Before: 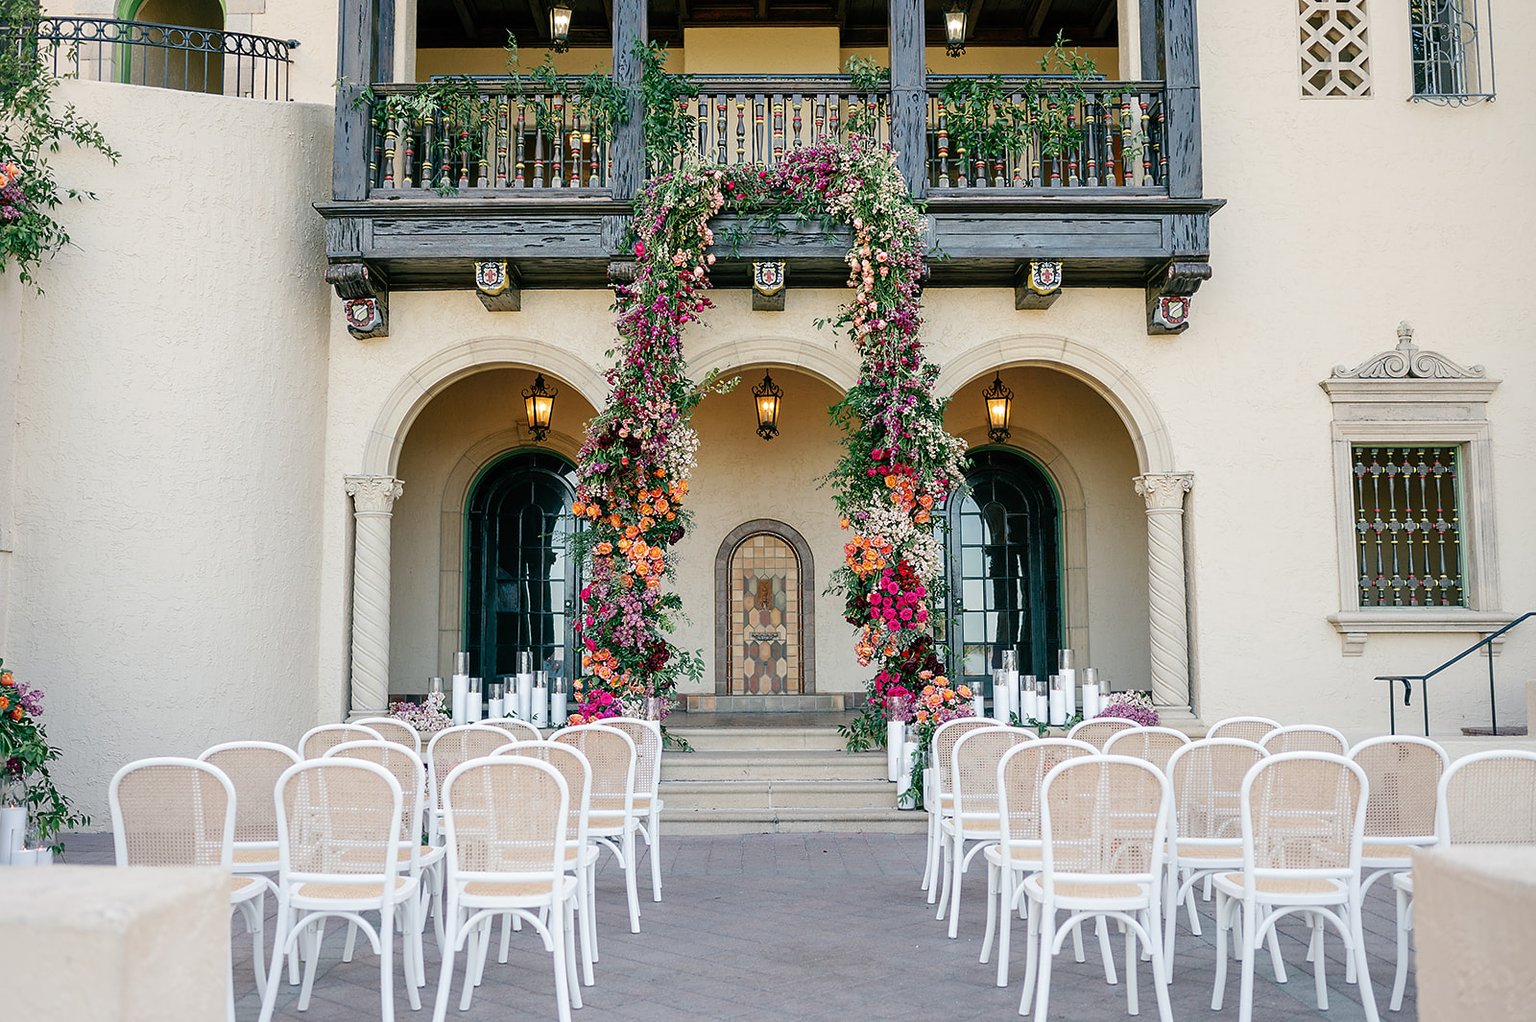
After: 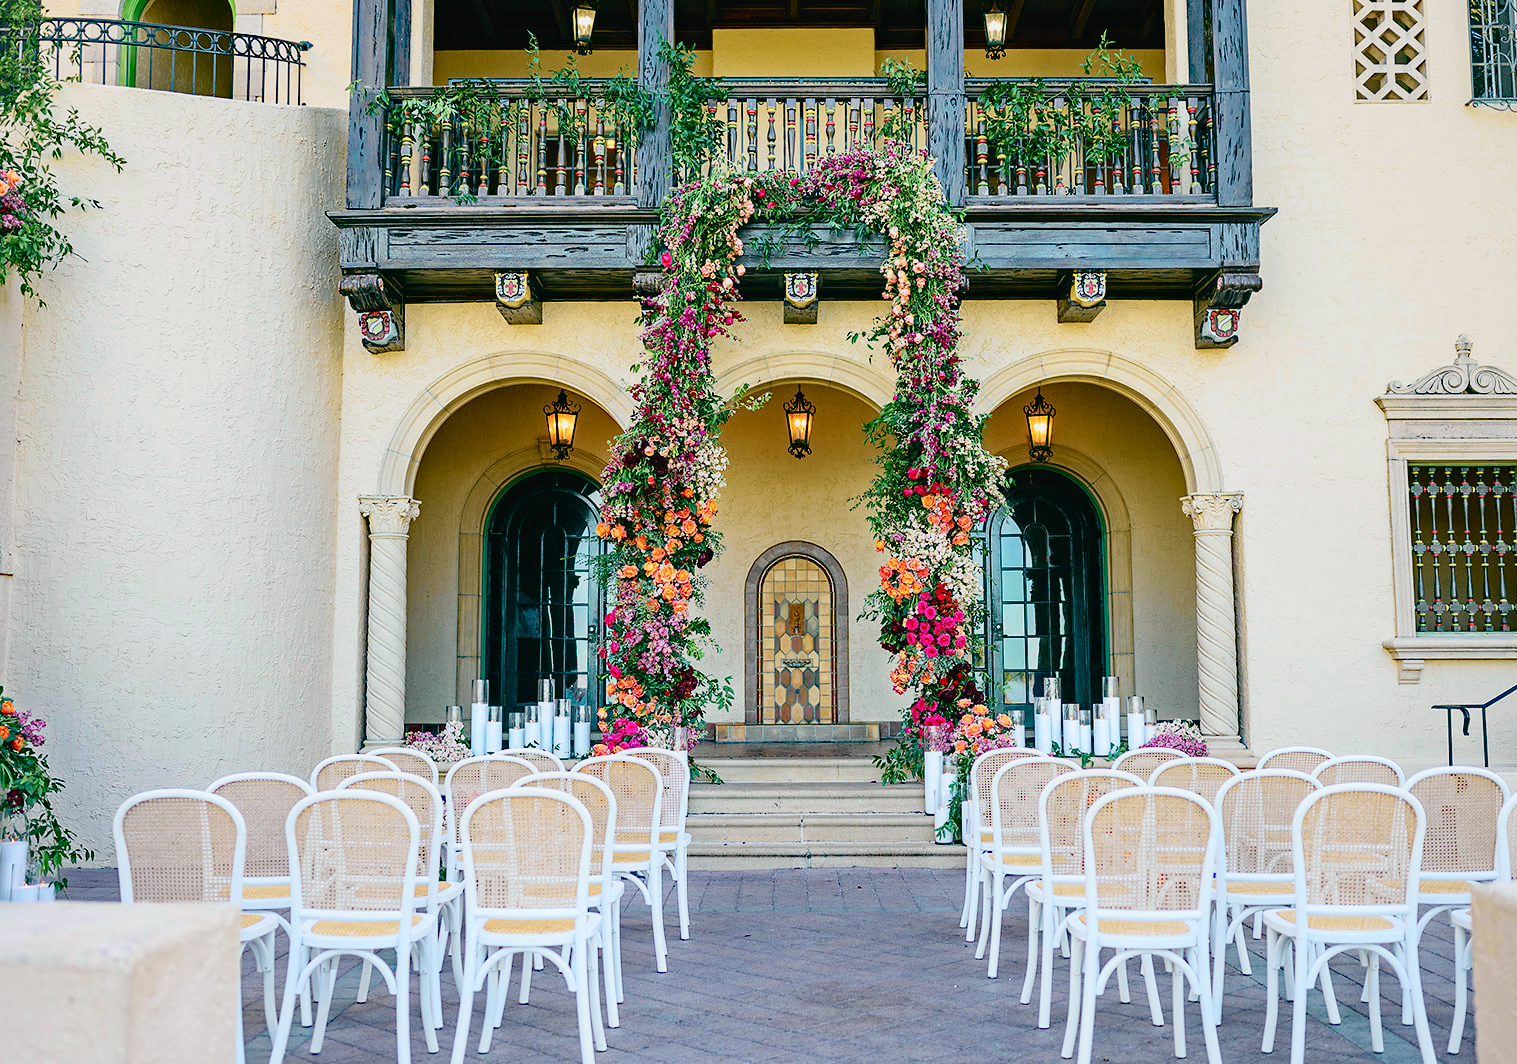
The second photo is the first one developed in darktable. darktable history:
crop and rotate: right 5.167%
haze removal: strength 0.53, distance 0.925, compatibility mode true, adaptive false
tone curve: curves: ch0 [(0, 0.022) (0.114, 0.088) (0.282, 0.316) (0.446, 0.511) (0.613, 0.693) (0.786, 0.843) (0.999, 0.949)]; ch1 [(0, 0) (0.395, 0.343) (0.463, 0.427) (0.486, 0.474) (0.503, 0.5) (0.535, 0.522) (0.555, 0.546) (0.594, 0.614) (0.755, 0.793) (1, 1)]; ch2 [(0, 0) (0.369, 0.388) (0.449, 0.431) (0.501, 0.5) (0.528, 0.517) (0.561, 0.598) (0.697, 0.721) (1, 1)], color space Lab, independent channels, preserve colors none
